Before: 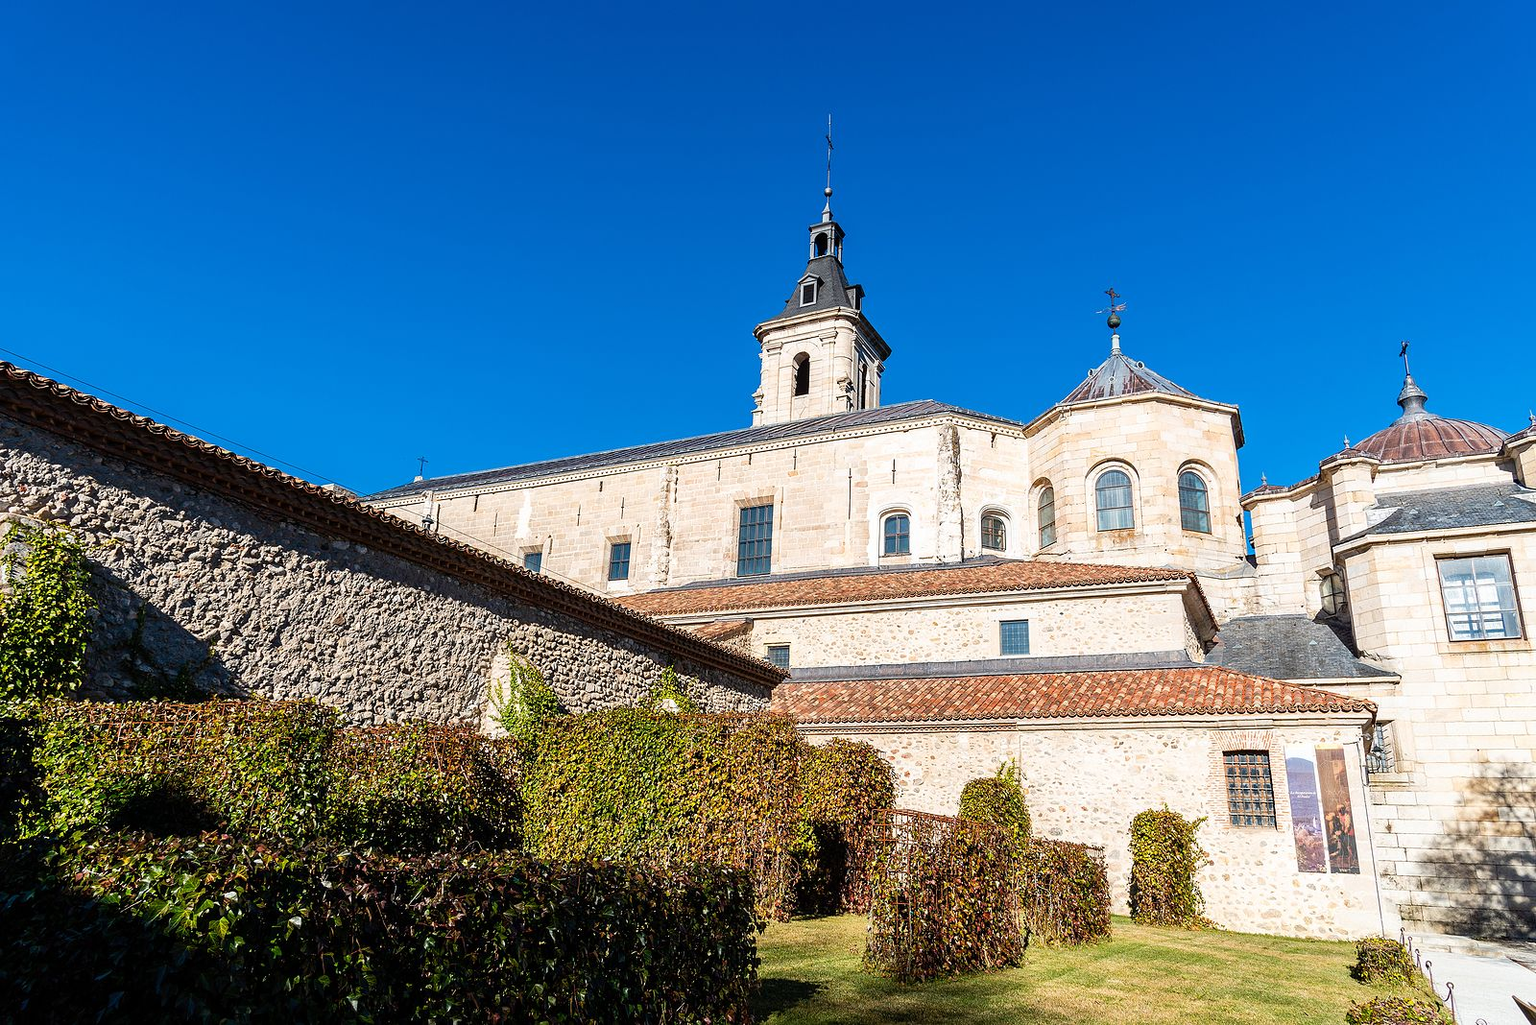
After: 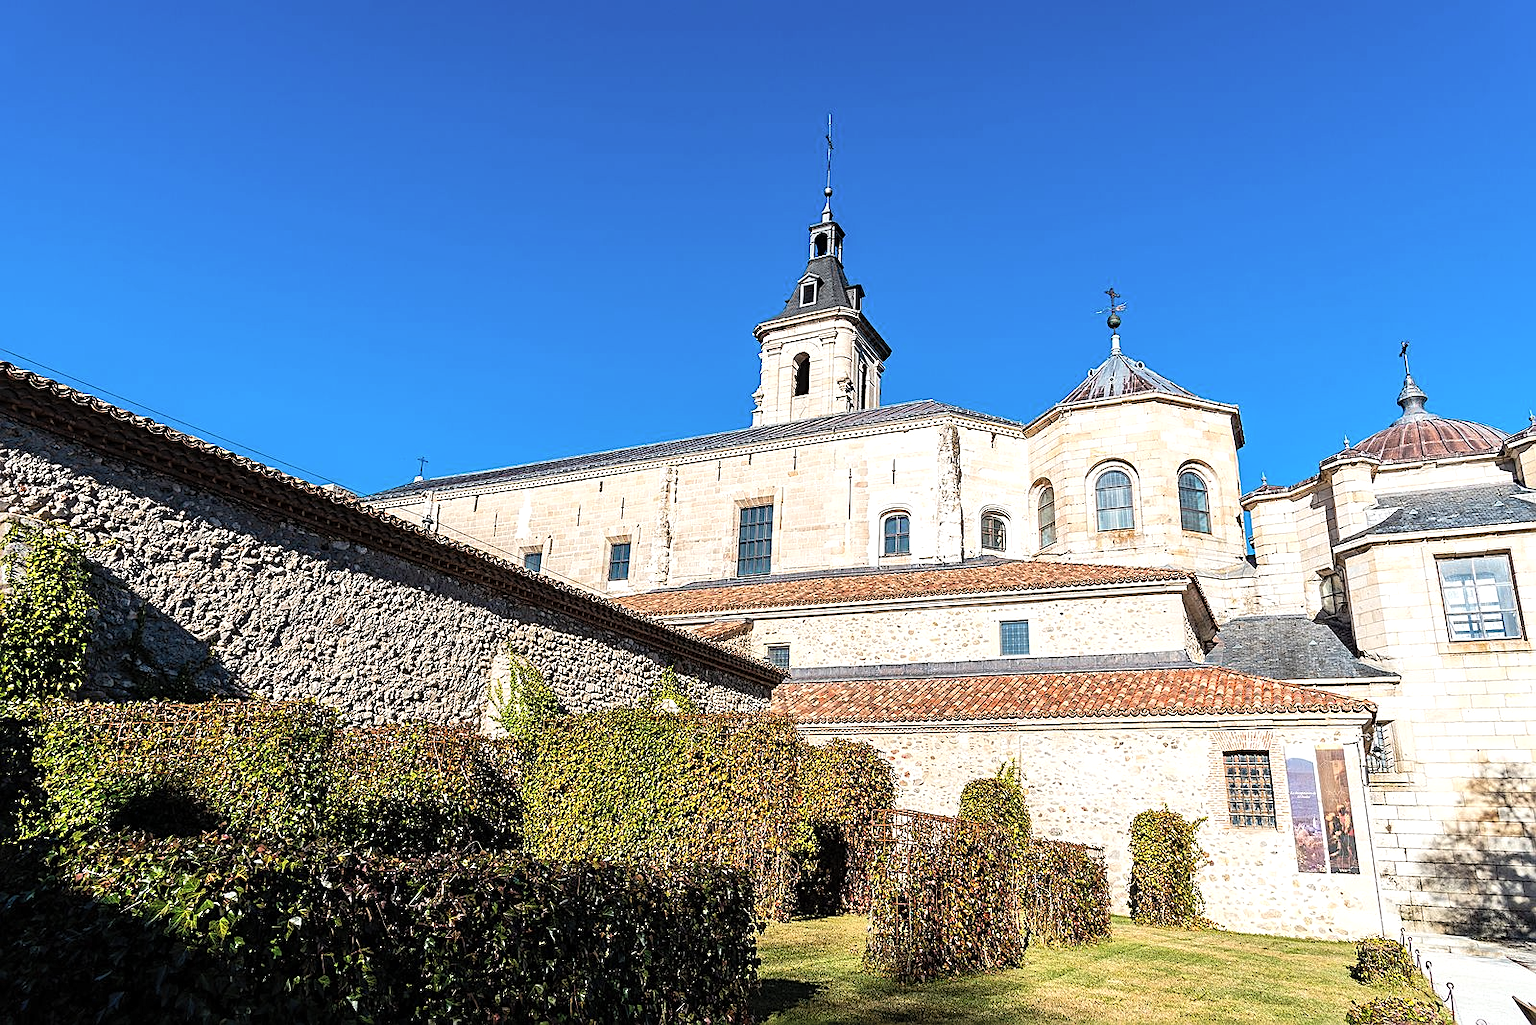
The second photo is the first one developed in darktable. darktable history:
contrast brightness saturation: brightness 0.136
local contrast: mode bilateral grid, contrast 20, coarseness 51, detail 120%, midtone range 0.2
exposure: exposure -0.216 EV, compensate highlight preservation false
tone equalizer: -8 EV -0.453 EV, -7 EV -0.398 EV, -6 EV -0.326 EV, -5 EV -0.191 EV, -3 EV 0.189 EV, -2 EV 0.341 EV, -1 EV 0.4 EV, +0 EV 0.444 EV, edges refinement/feathering 500, mask exposure compensation -1.57 EV, preserve details no
sharpen: on, module defaults
